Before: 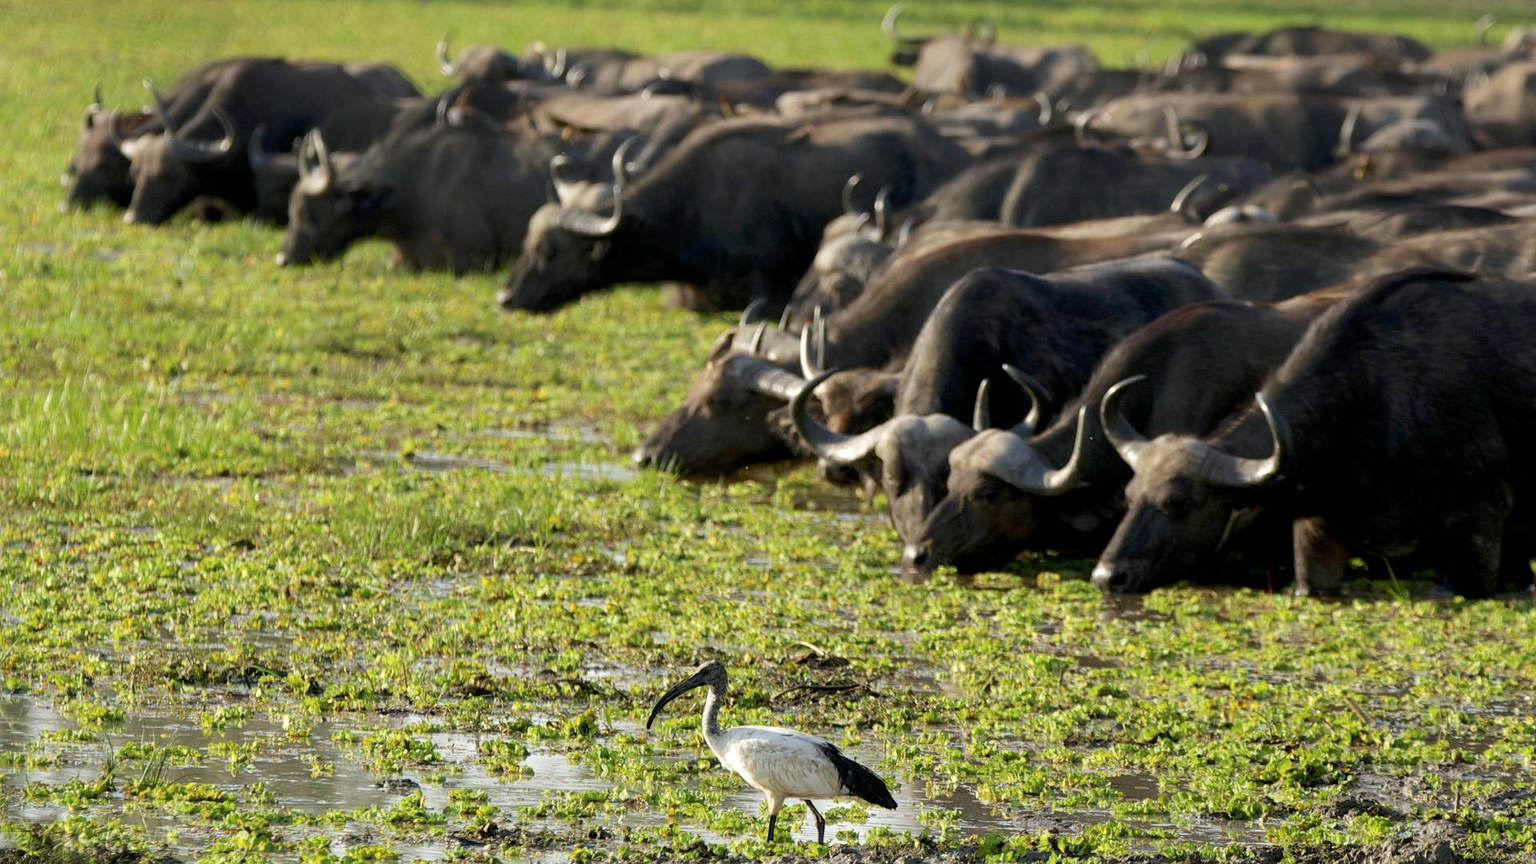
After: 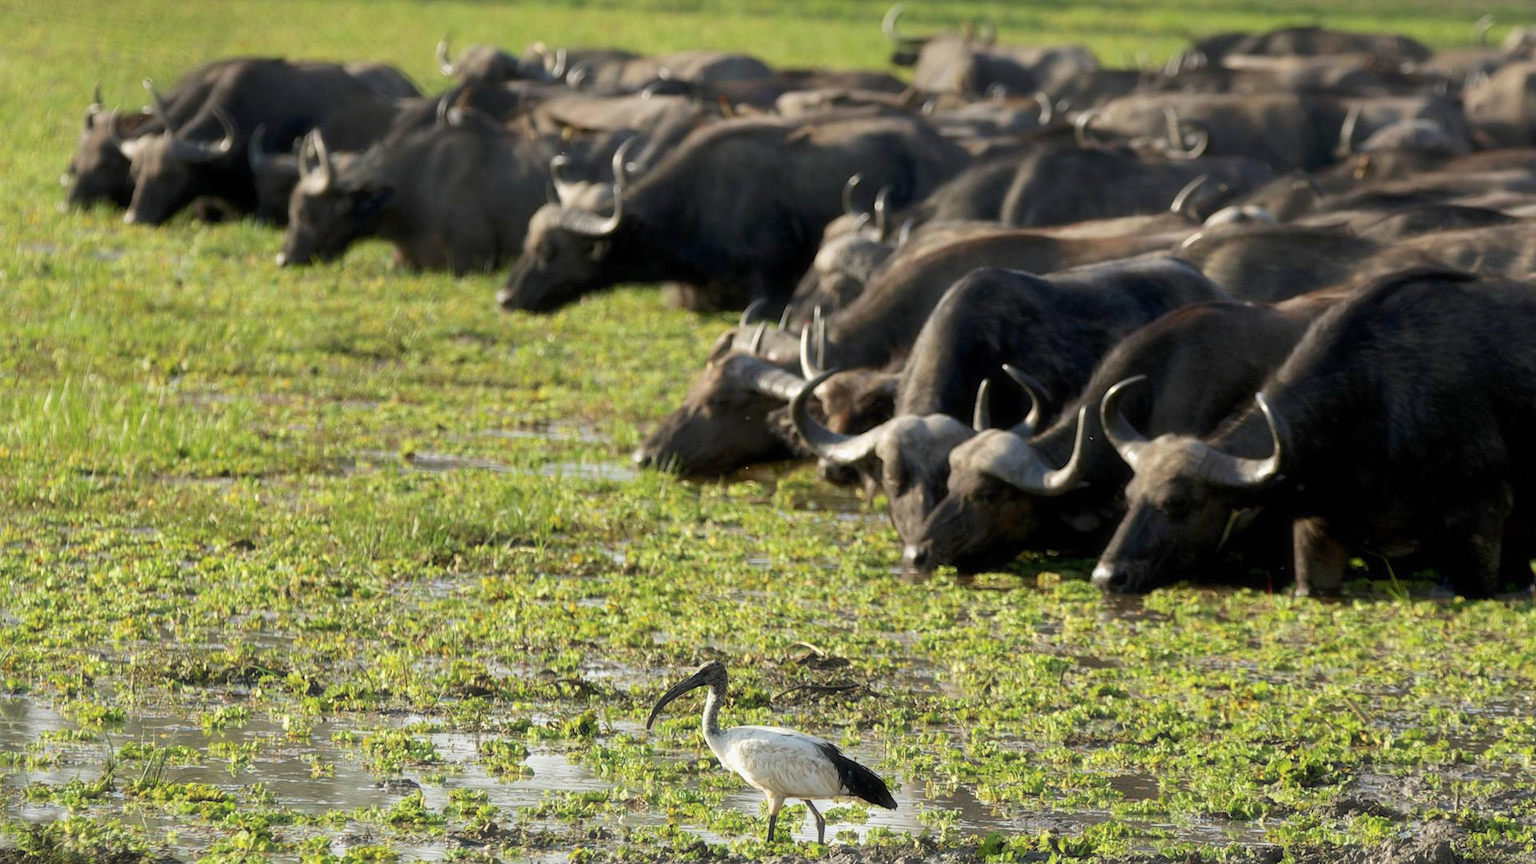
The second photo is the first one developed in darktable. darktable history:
haze removal: strength -0.107, compatibility mode true, adaptive false
